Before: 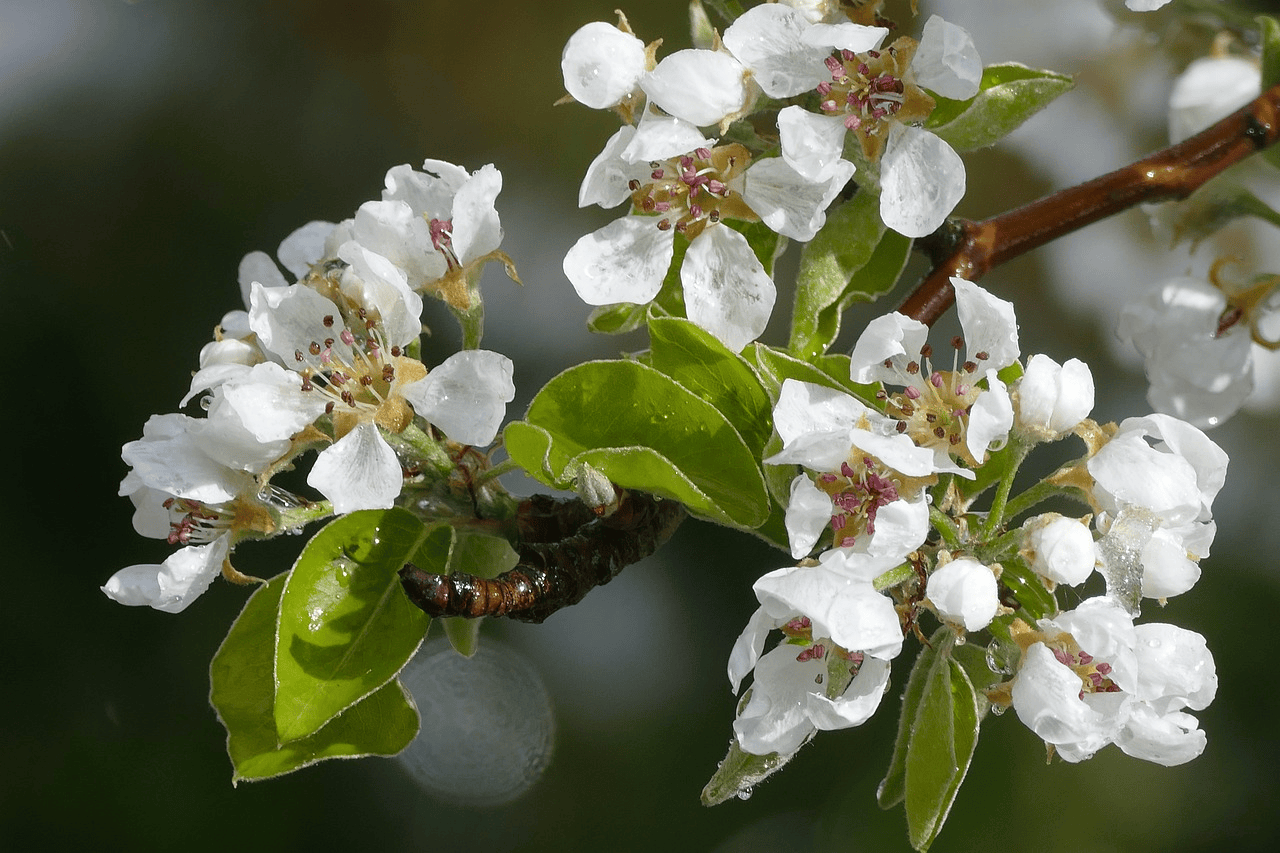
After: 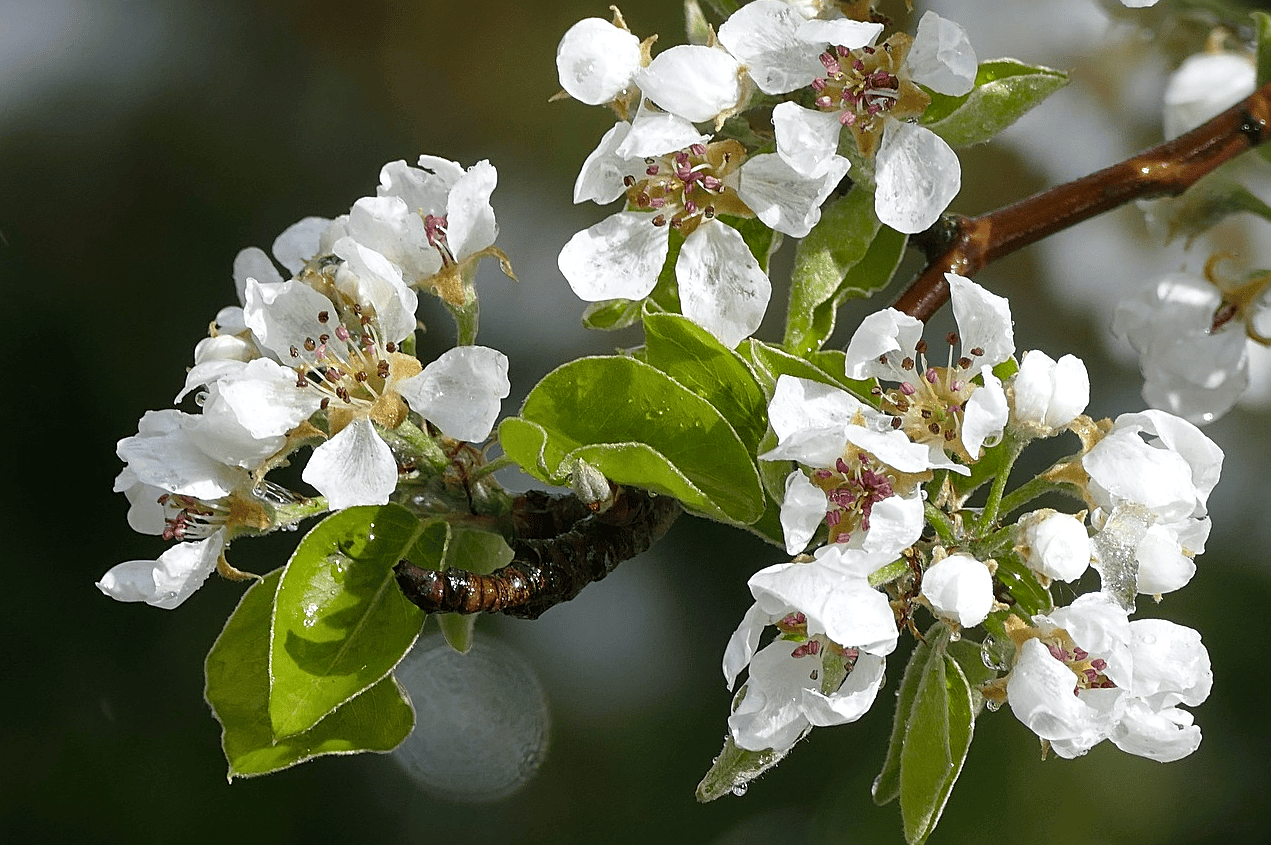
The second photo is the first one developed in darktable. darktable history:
levels: levels [0.016, 0.484, 0.953]
crop: left 0.434%, top 0.485%, right 0.244%, bottom 0.386%
shadows and highlights: shadows 5, soften with gaussian
sharpen: on, module defaults
